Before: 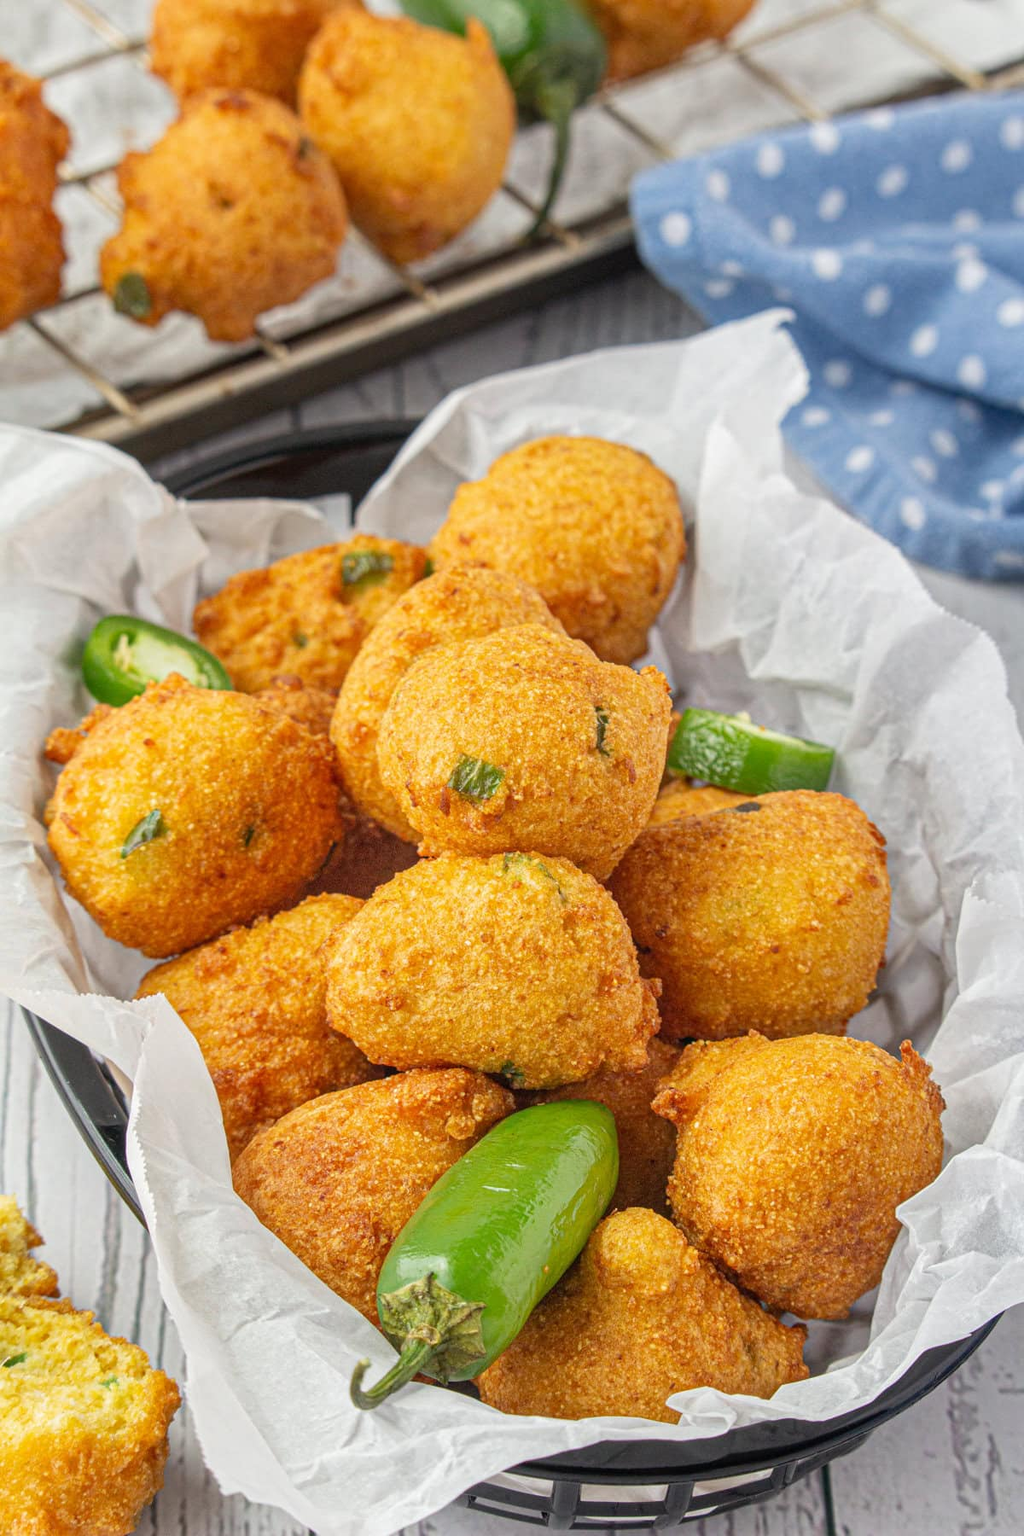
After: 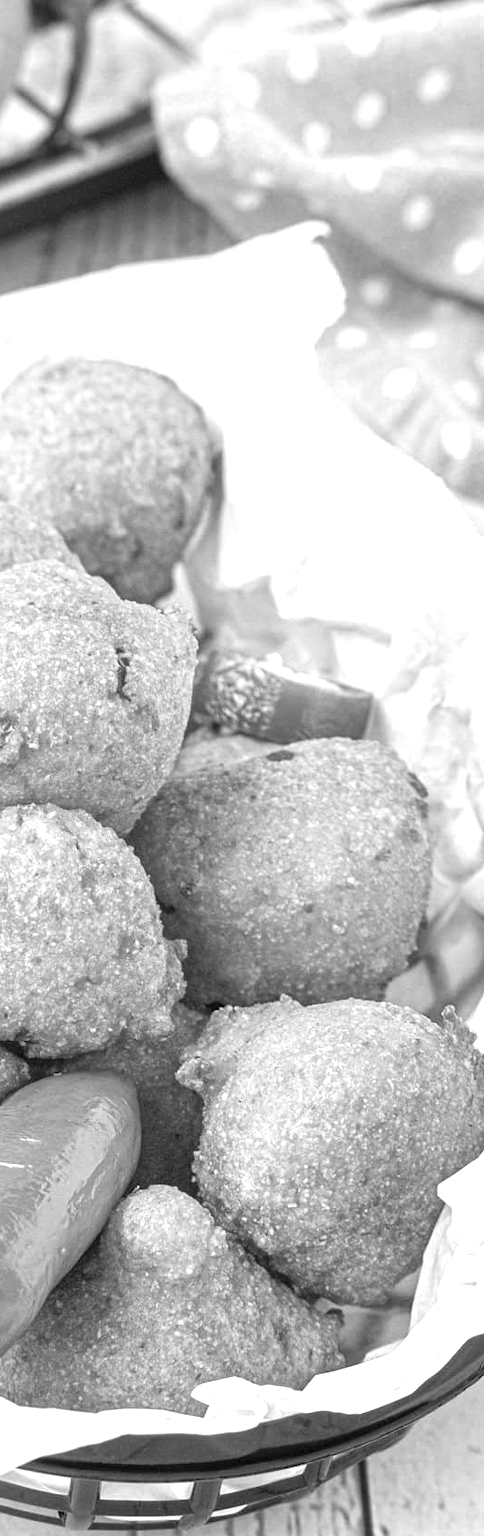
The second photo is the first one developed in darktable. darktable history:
crop: left 47.628%, top 6.643%, right 7.874%
exposure: exposure 1.137 EV, compensate highlight preservation false
color calibration: output gray [0.23, 0.37, 0.4, 0], gray › normalize channels true, illuminant same as pipeline (D50), adaptation XYZ, x 0.346, y 0.359, gamut compression 0
